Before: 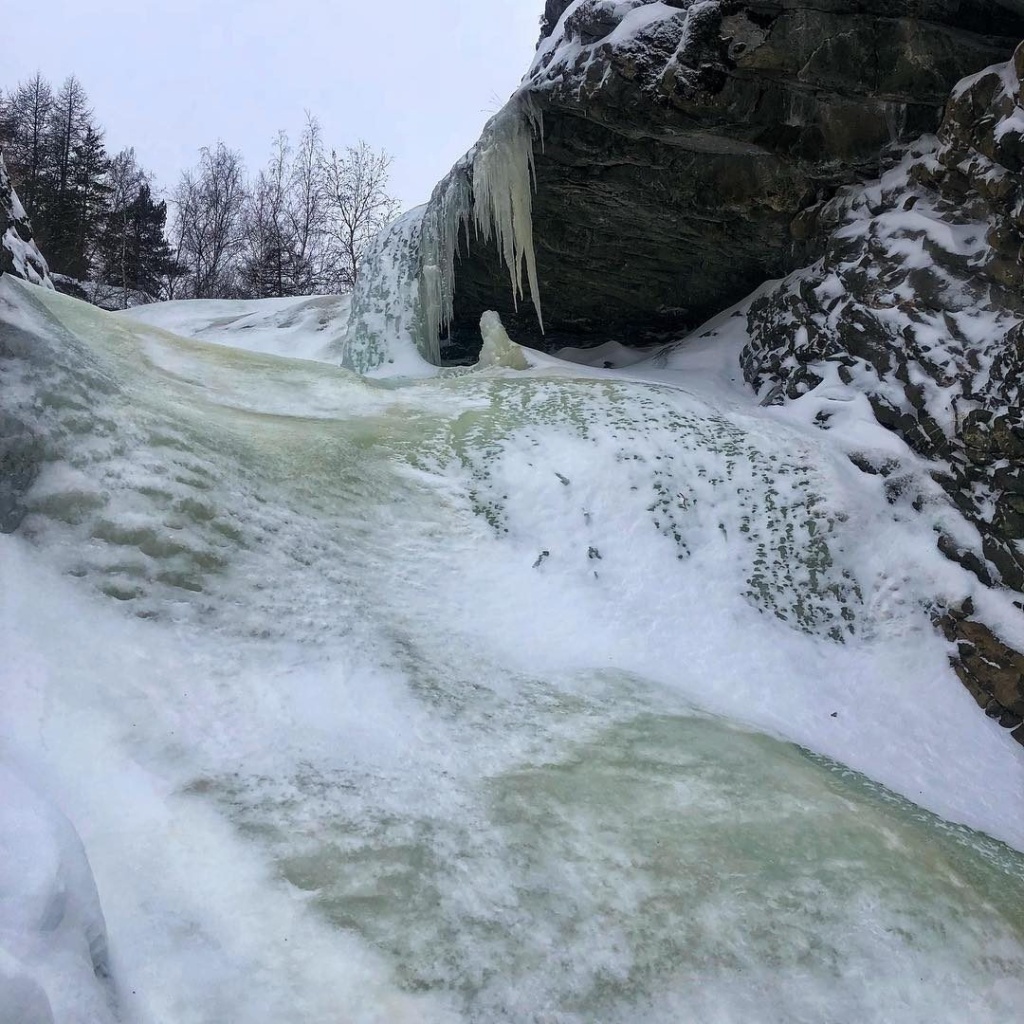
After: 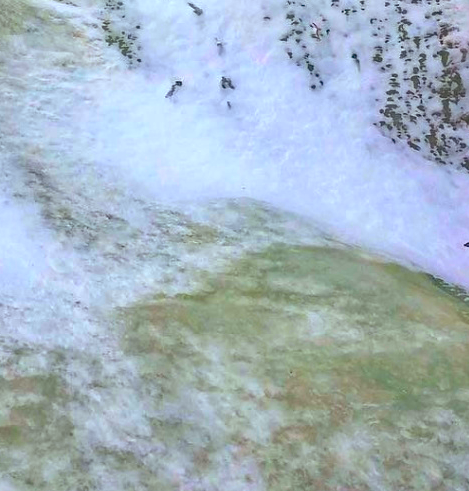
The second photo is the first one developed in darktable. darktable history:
color balance rgb: power › chroma 1.538%, power › hue 28.61°, perceptual saturation grading › global saturation 19.601%, perceptual brilliance grading › global brilliance -5.386%, perceptual brilliance grading › highlights 24.234%, perceptual brilliance grading › mid-tones 7.47%, perceptual brilliance grading › shadows -4.934%, global vibrance 50.374%
contrast brightness saturation: contrast -0.191, saturation 0.186
crop: left 35.894%, top 45.917%, right 18.213%, bottom 6.081%
haze removal: compatibility mode true, adaptive false
